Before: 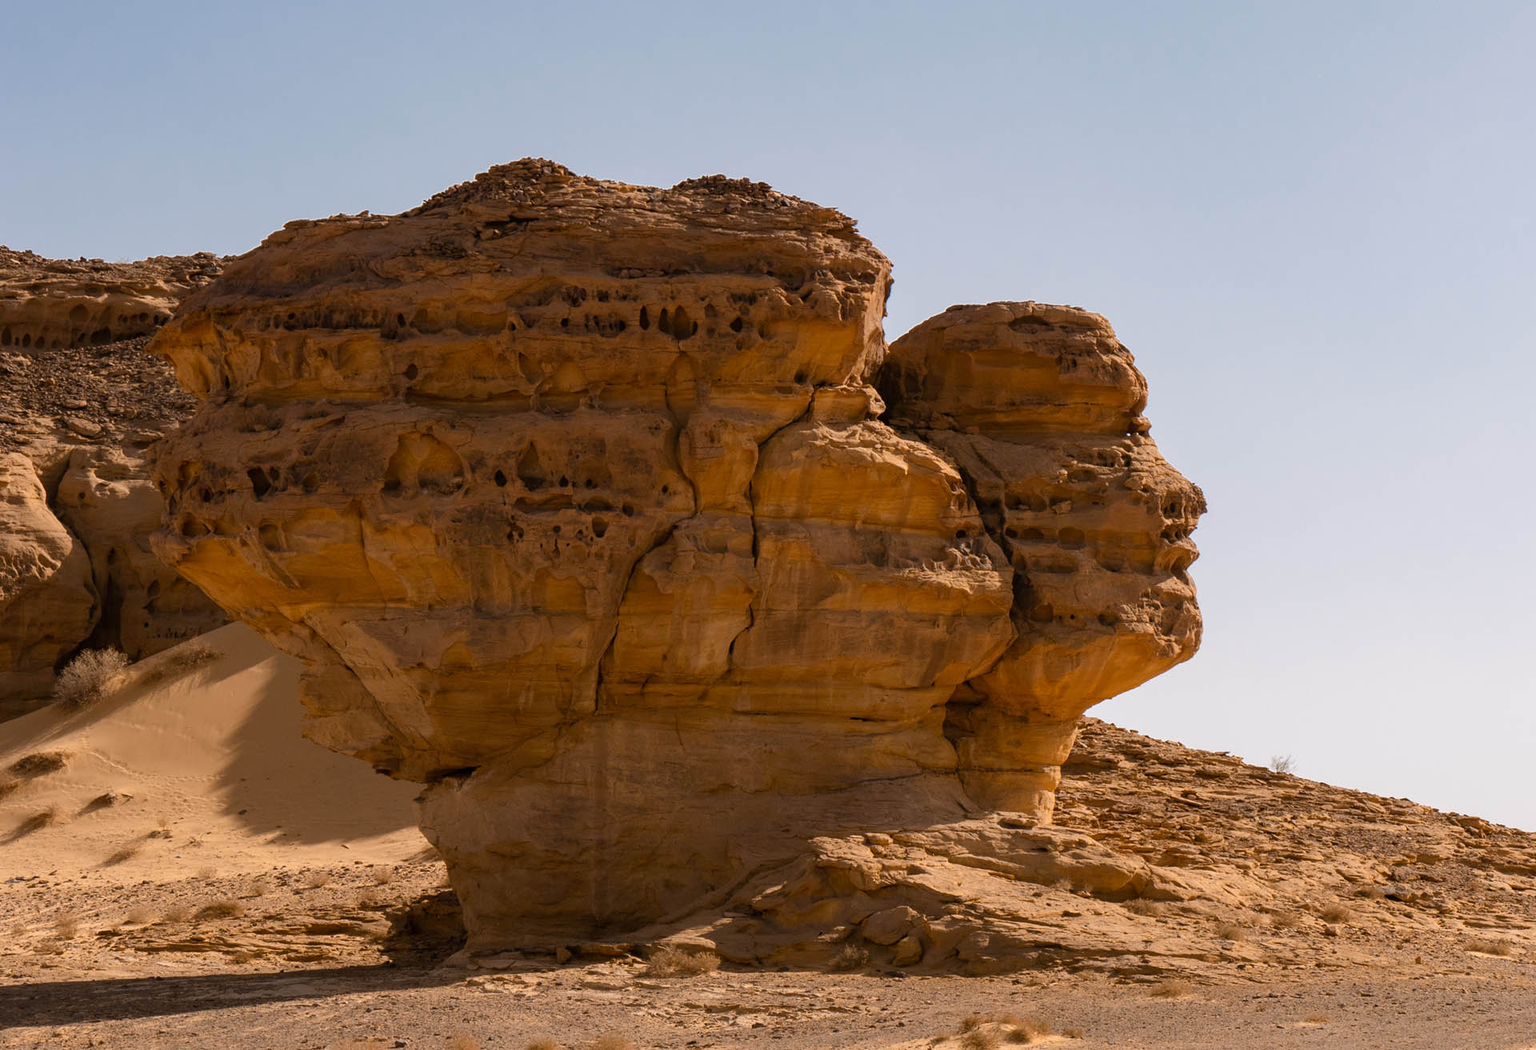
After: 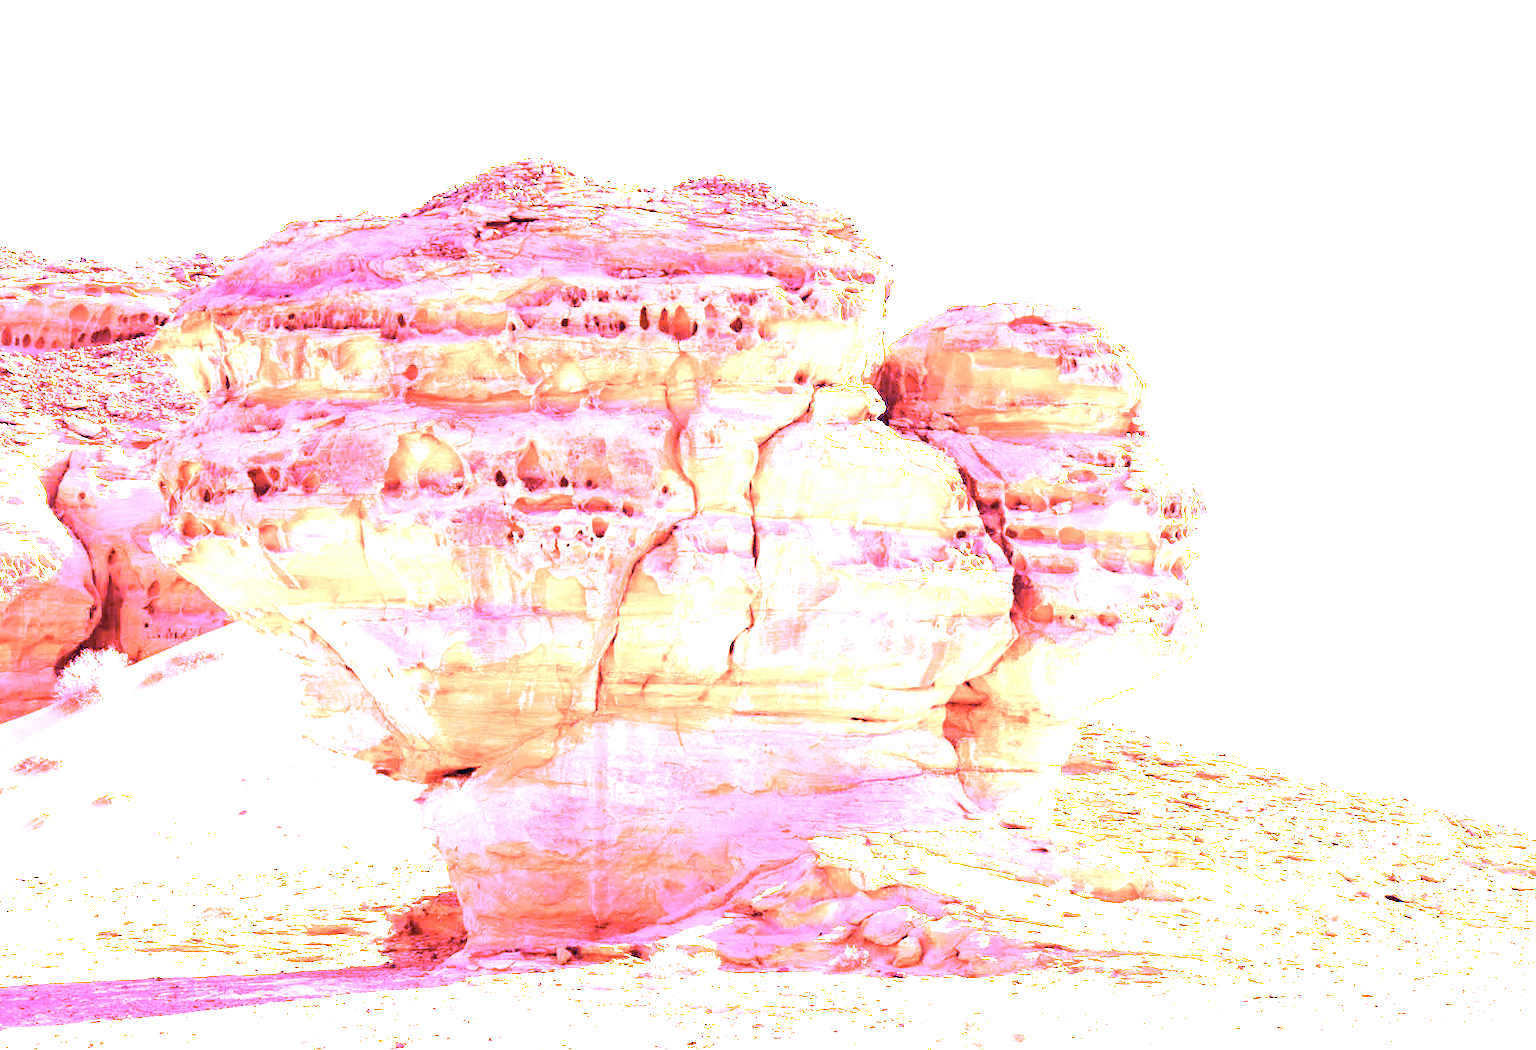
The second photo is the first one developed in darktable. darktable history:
color contrast: green-magenta contrast 0.84, blue-yellow contrast 0.86
color correction: highlights a* -9.73, highlights b* -21.22
white balance: red 8, blue 8
